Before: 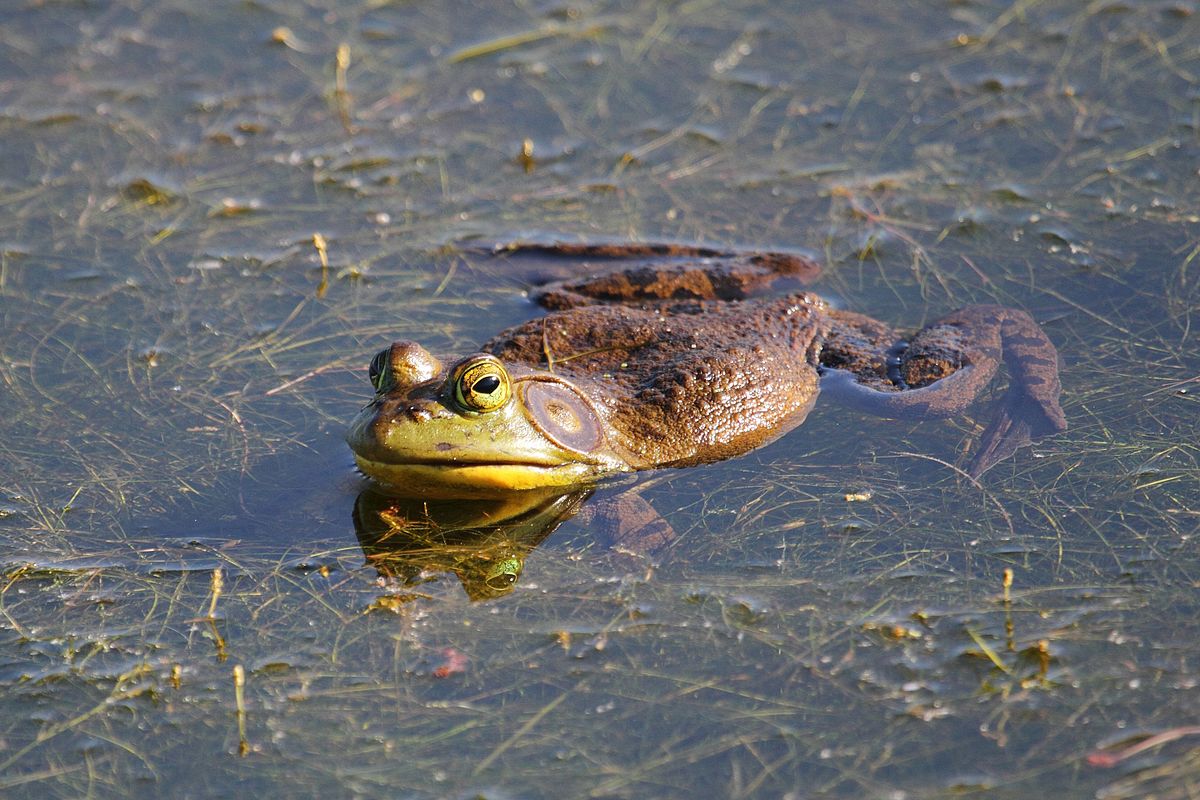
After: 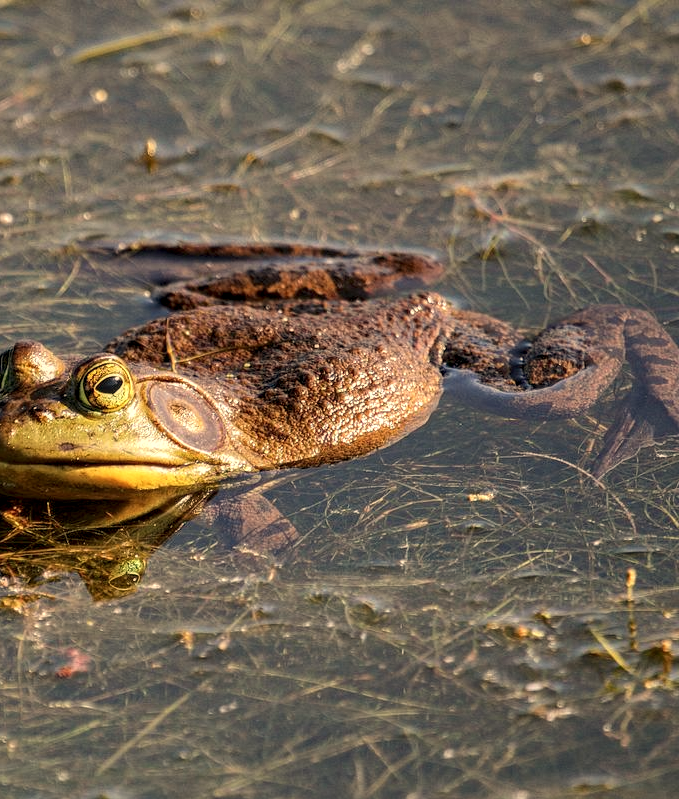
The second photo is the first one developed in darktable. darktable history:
local contrast: highlights 25%, detail 150%
white balance: red 1.123, blue 0.83
crop: left 31.458%, top 0%, right 11.876%
contrast brightness saturation: saturation -0.05
exposure: exposure -0.21 EV, compensate highlight preservation false
